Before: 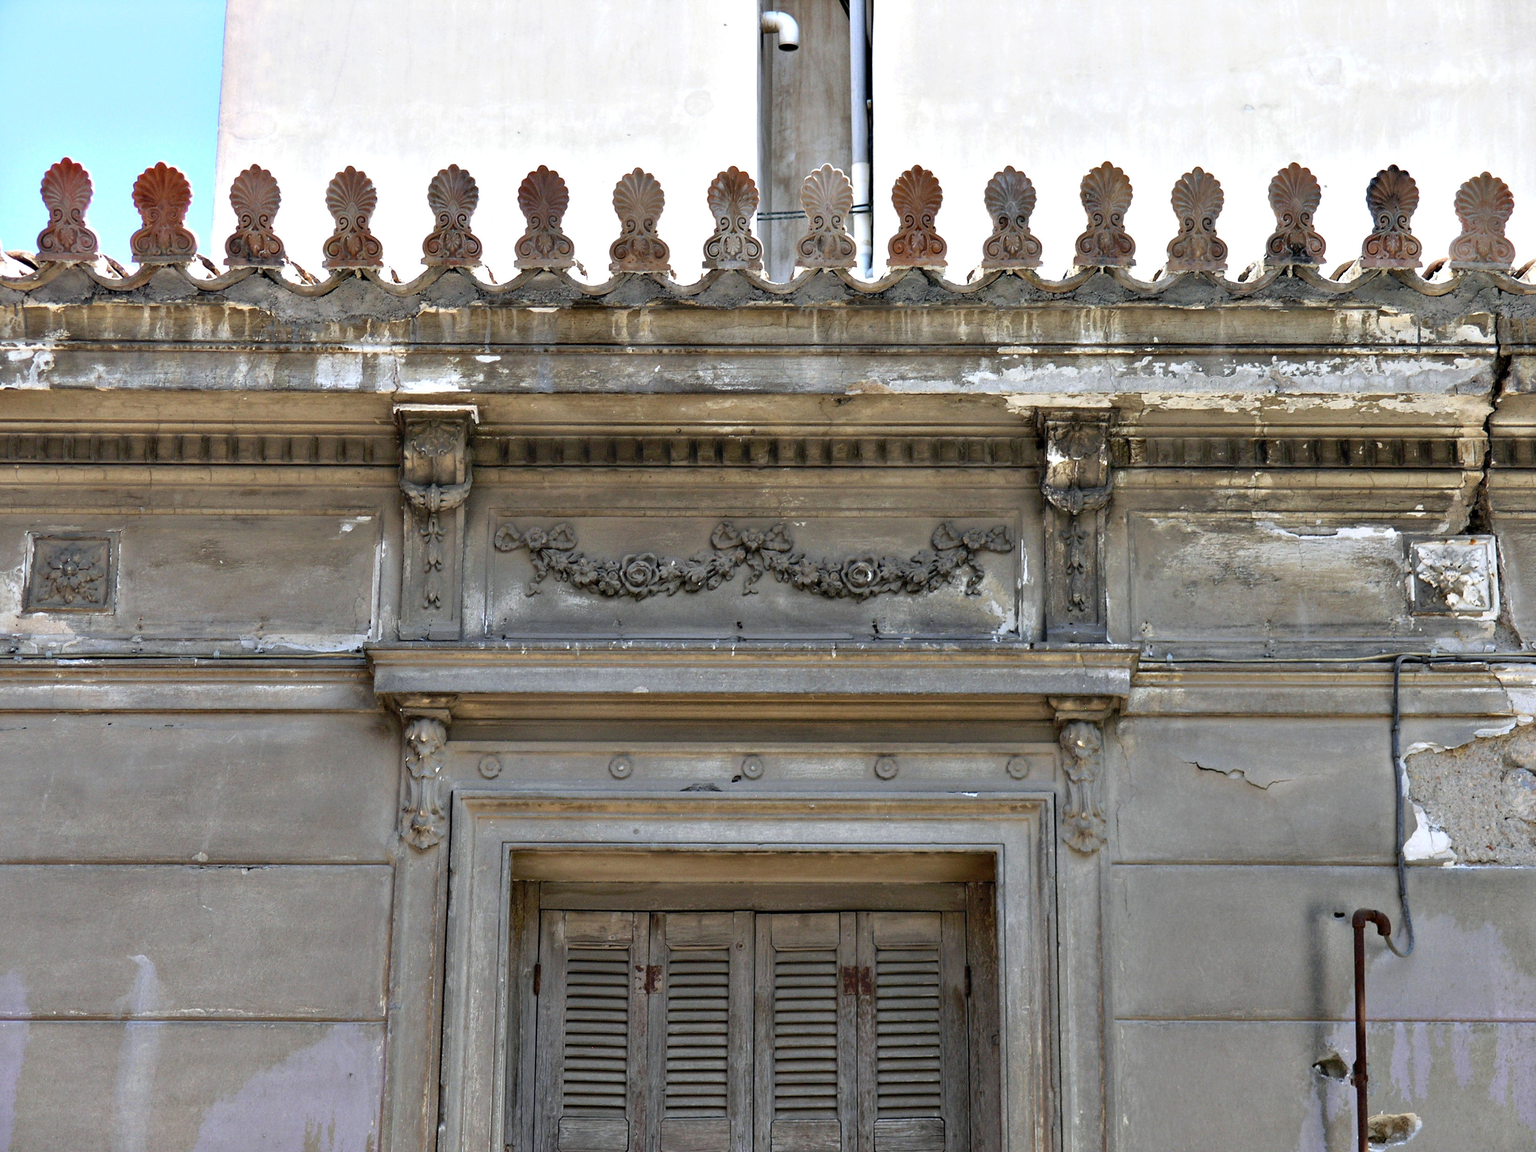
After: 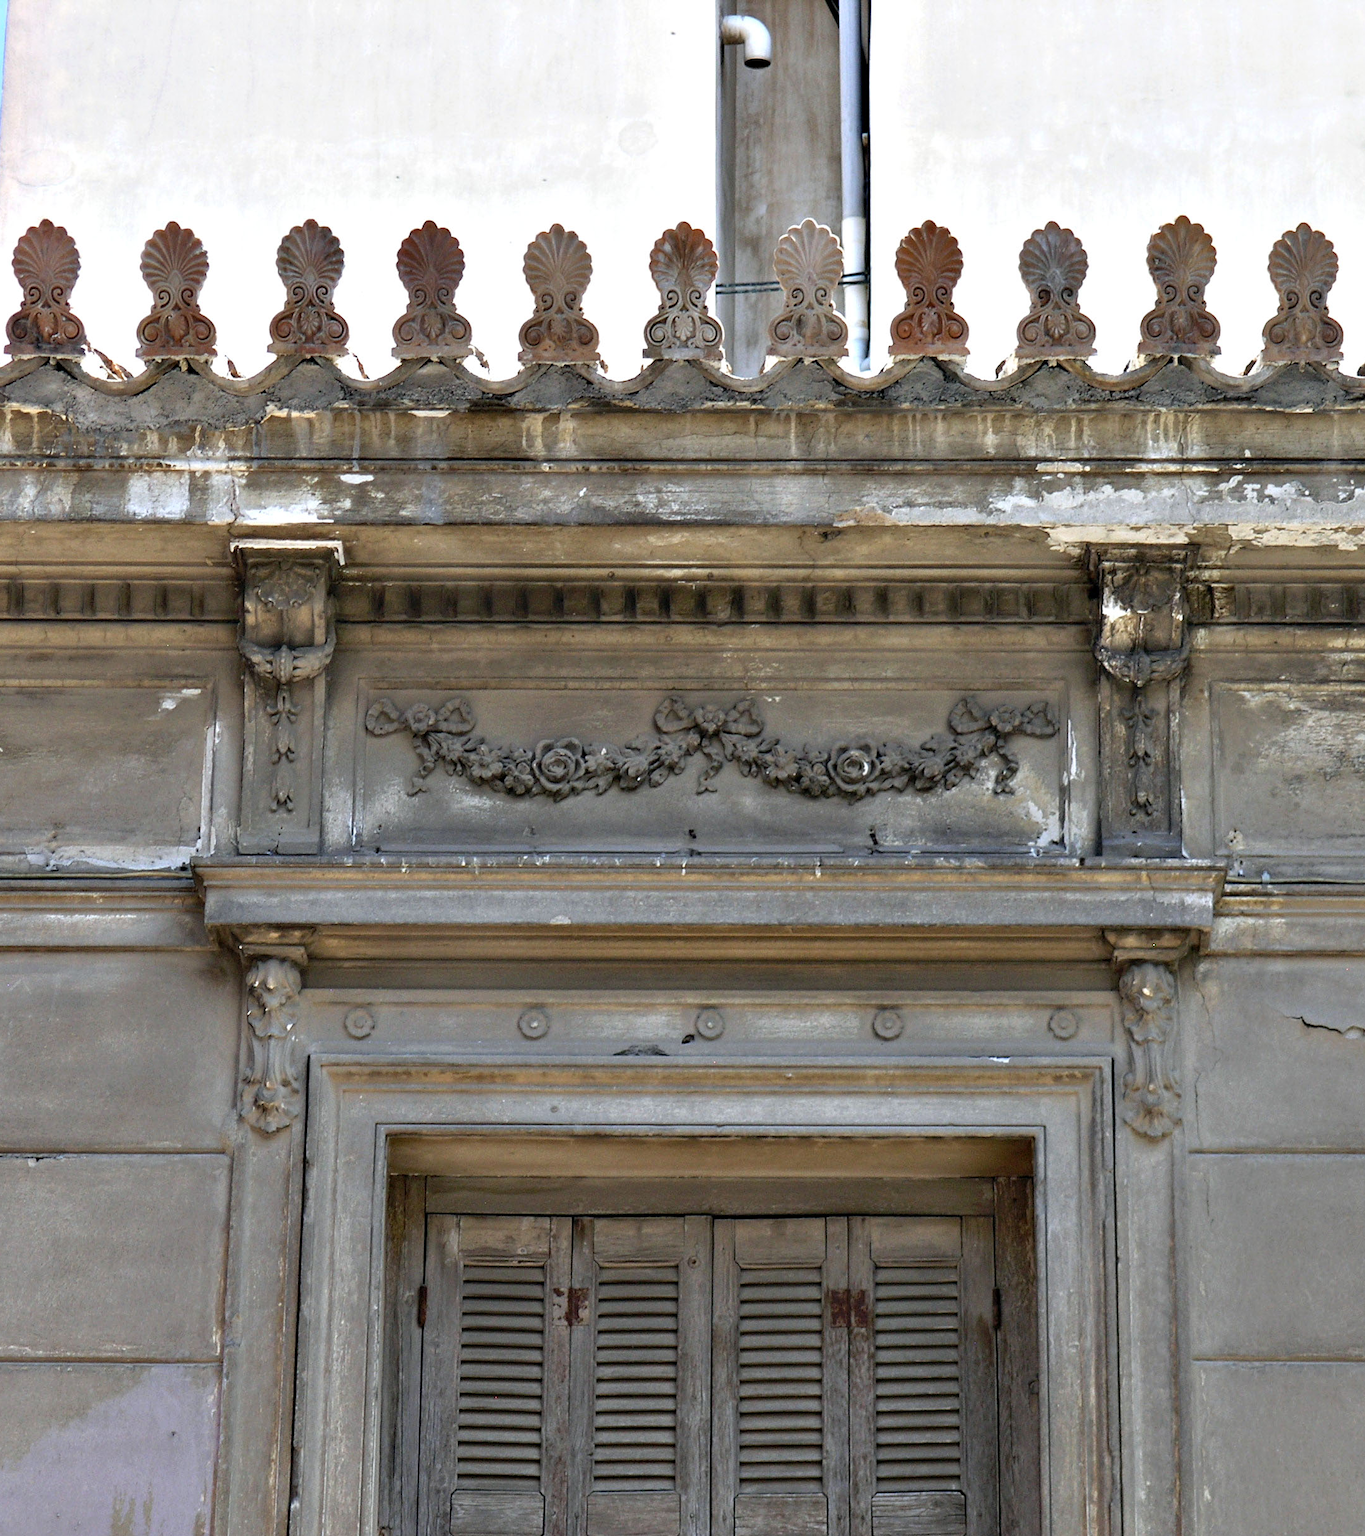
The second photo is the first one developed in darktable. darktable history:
crop and rotate: left 14.385%, right 18.948%
color balance rgb: on, module defaults
